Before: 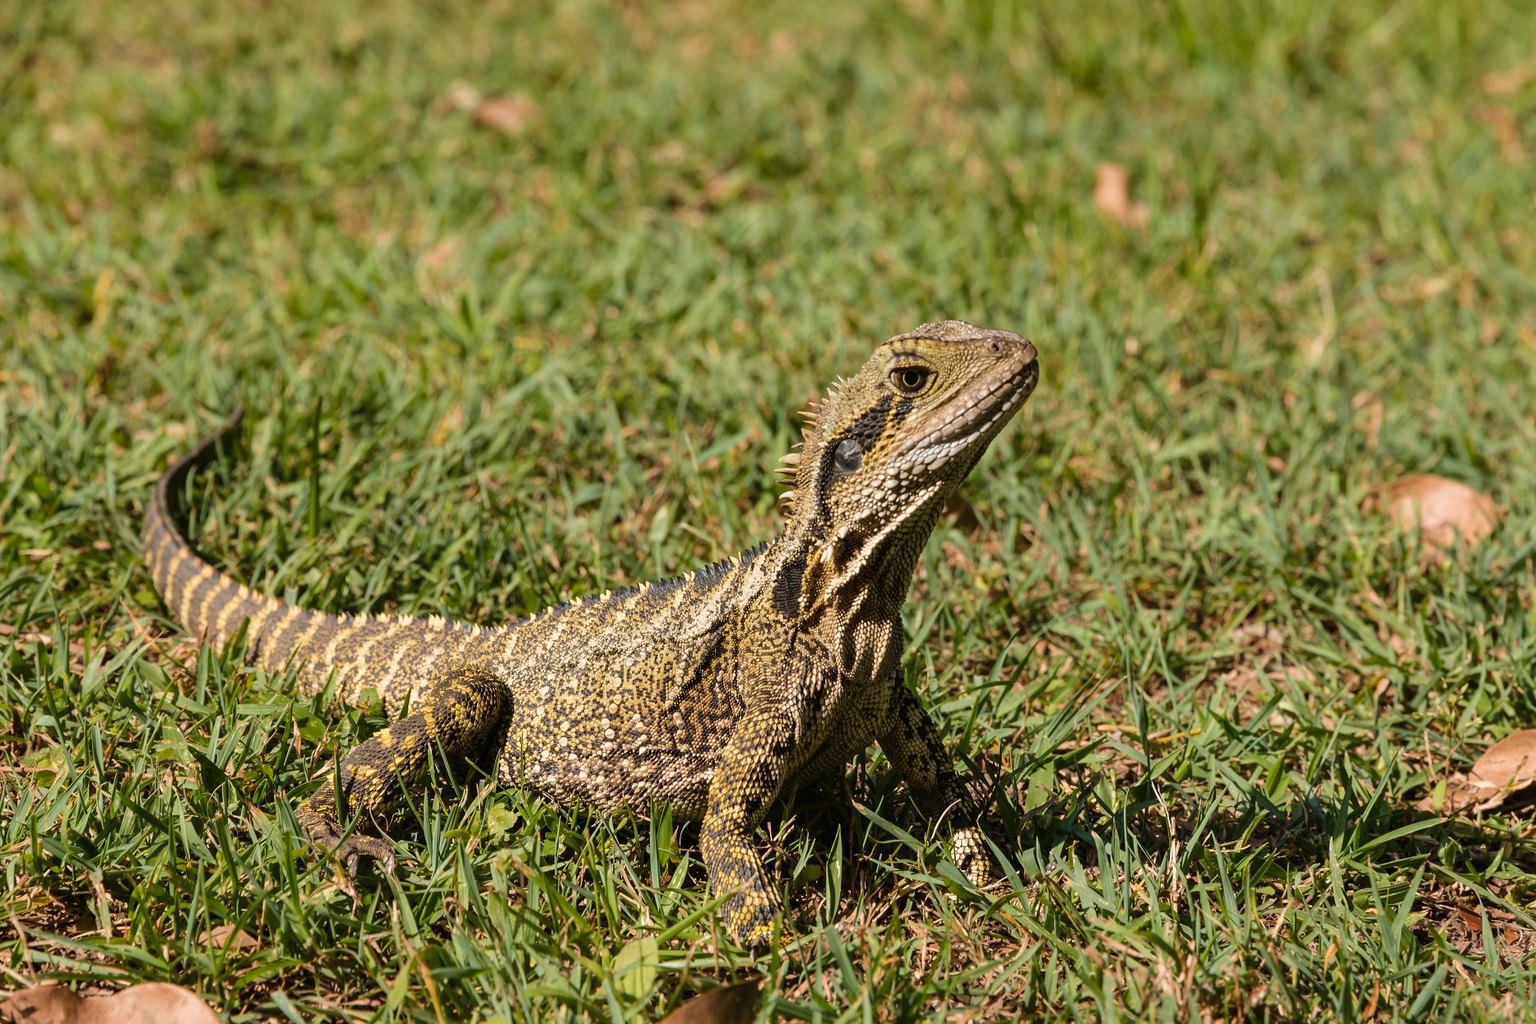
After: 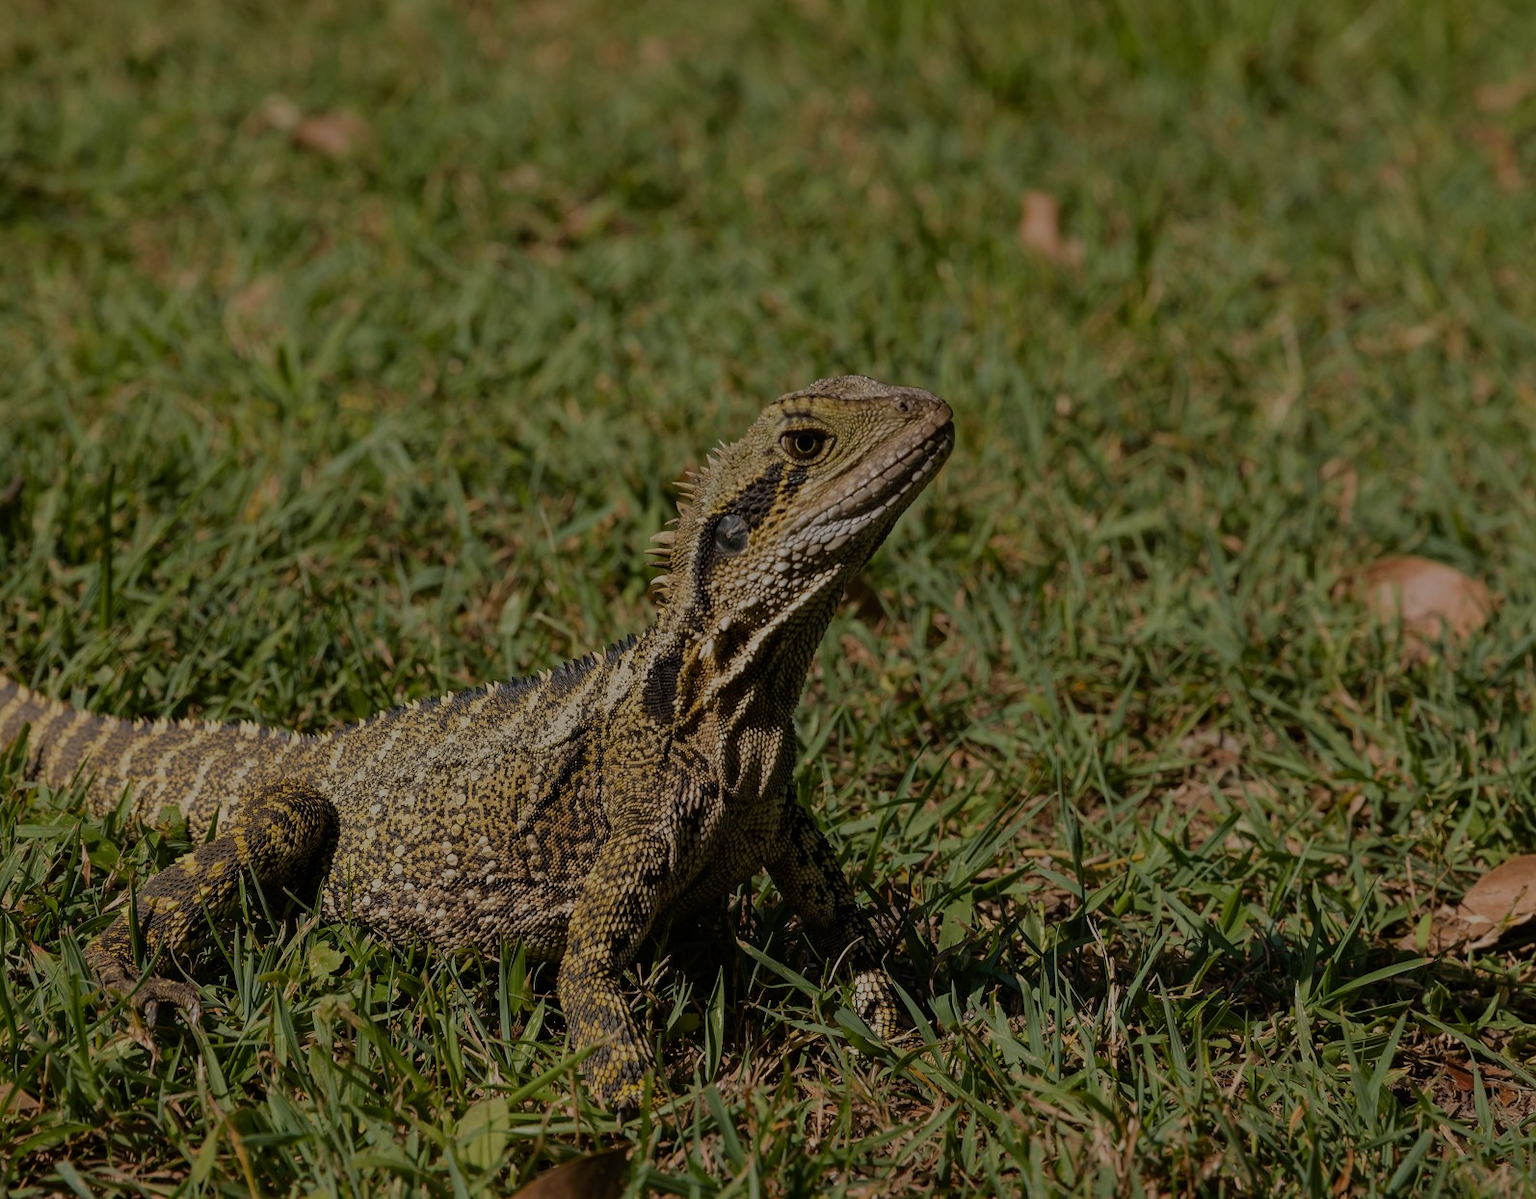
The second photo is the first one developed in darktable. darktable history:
crop and rotate: left 14.584%
exposure: exposure -1.468 EV, compensate highlight preservation false
